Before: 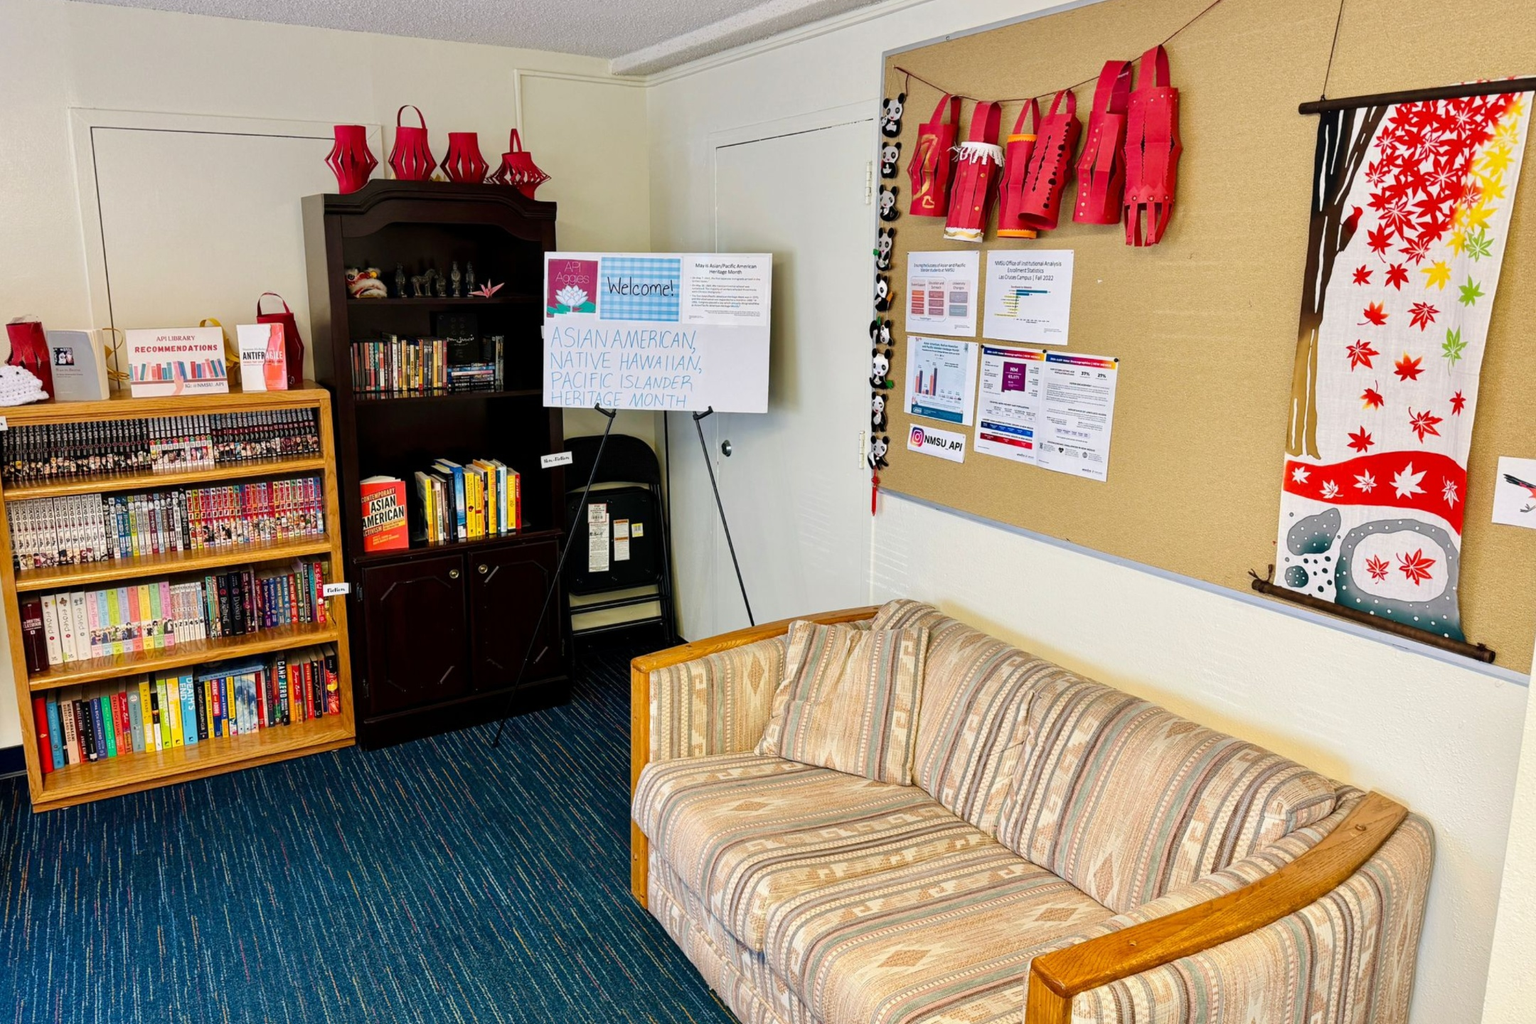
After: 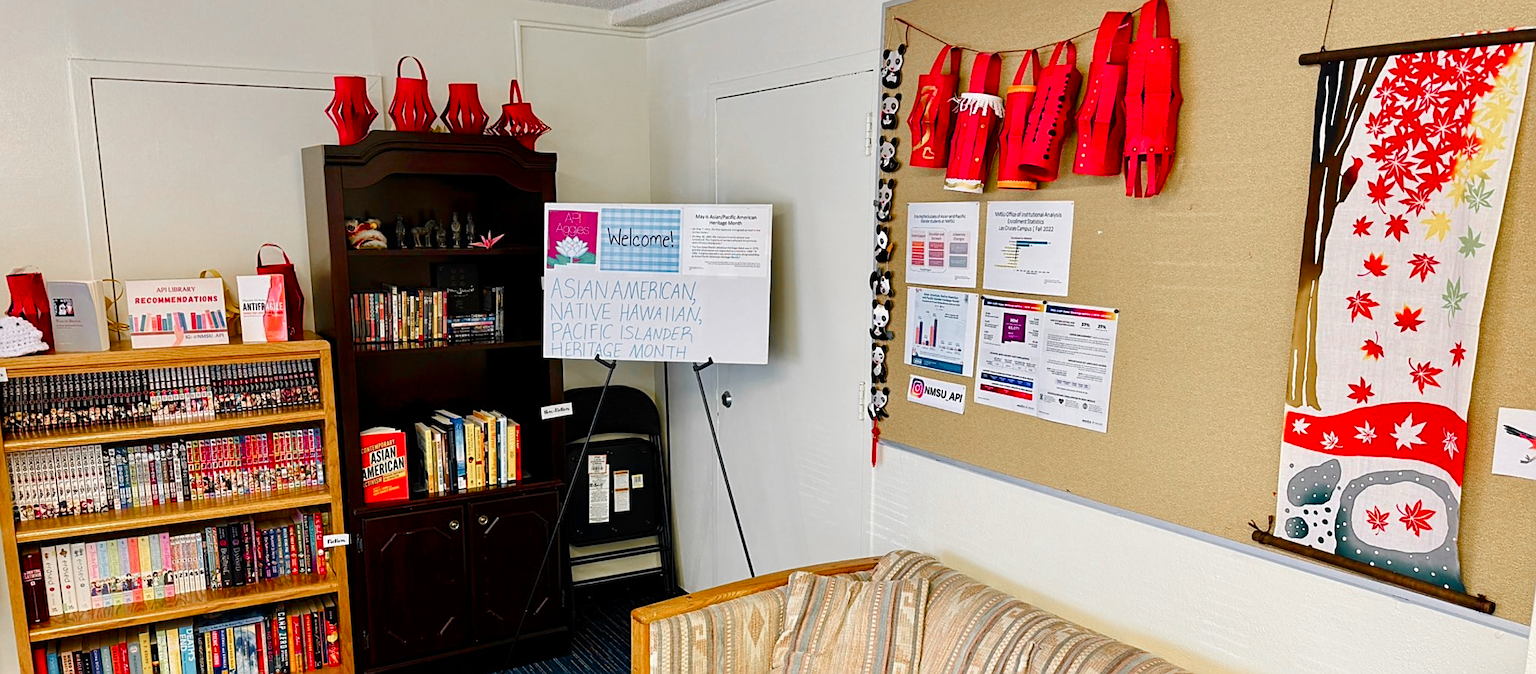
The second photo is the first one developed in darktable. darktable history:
sharpen: on, module defaults
crop and rotate: top 4.856%, bottom 29.19%
color balance rgb: perceptual saturation grading › global saturation 25.083%, perceptual saturation grading › highlights -50.087%, perceptual saturation grading › shadows 30.134%, global vibrance 20%
color zones: curves: ch1 [(0, 0.679) (0.143, 0.647) (0.286, 0.261) (0.378, -0.011) (0.571, 0.396) (0.714, 0.399) (0.857, 0.406) (1, 0.679)]
